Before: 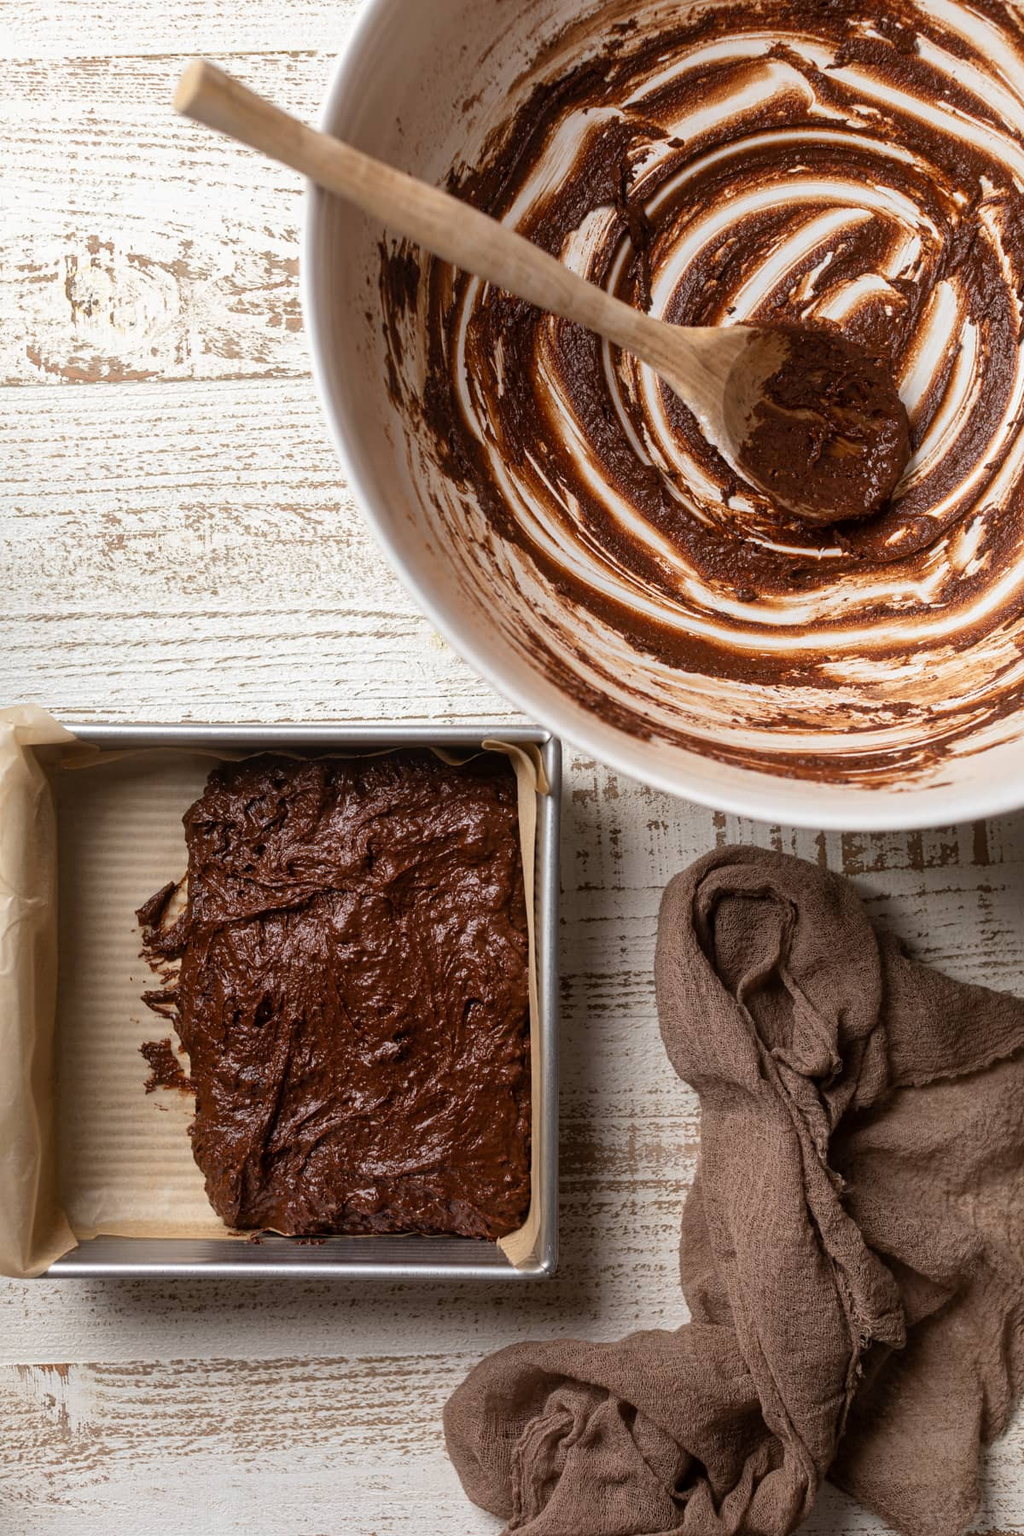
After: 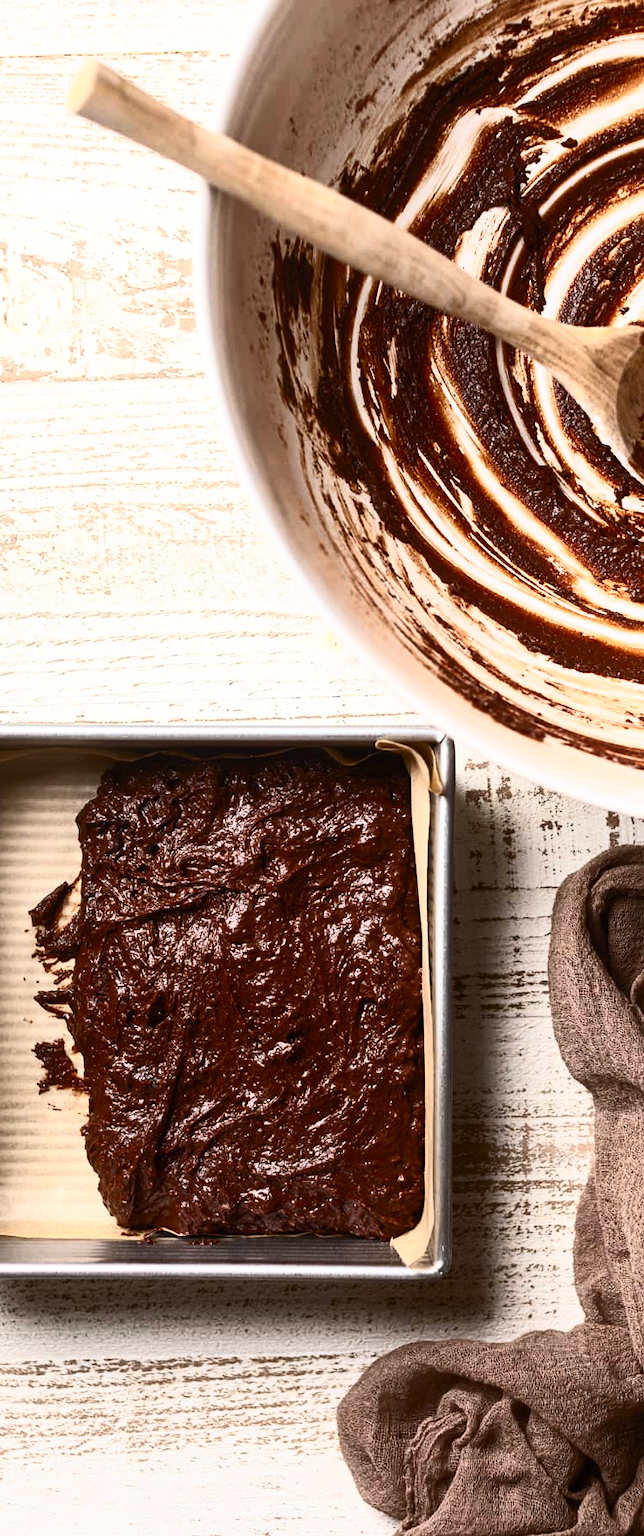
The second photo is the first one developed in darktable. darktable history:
crop: left 10.446%, right 26.578%
contrast brightness saturation: contrast 0.602, brightness 0.324, saturation 0.143
